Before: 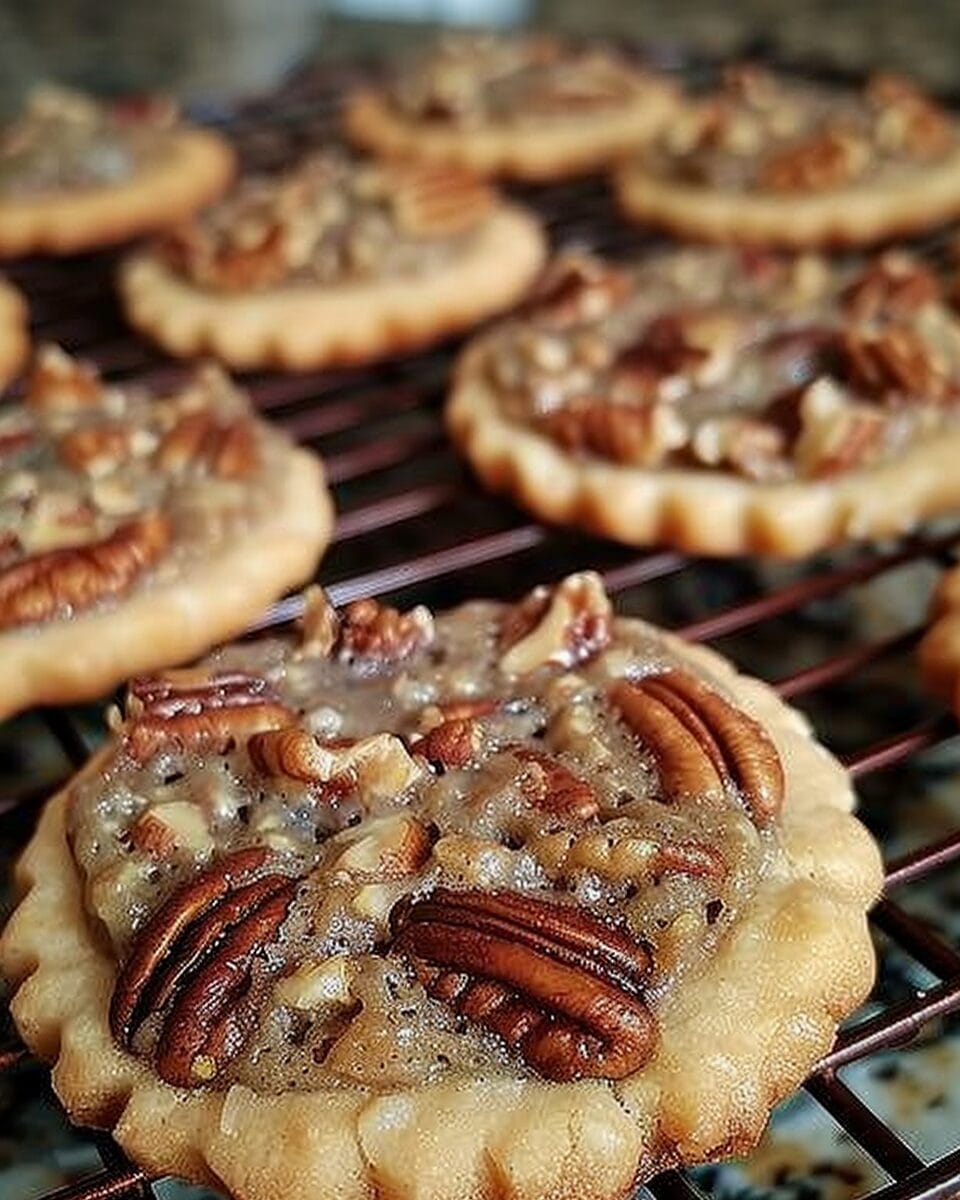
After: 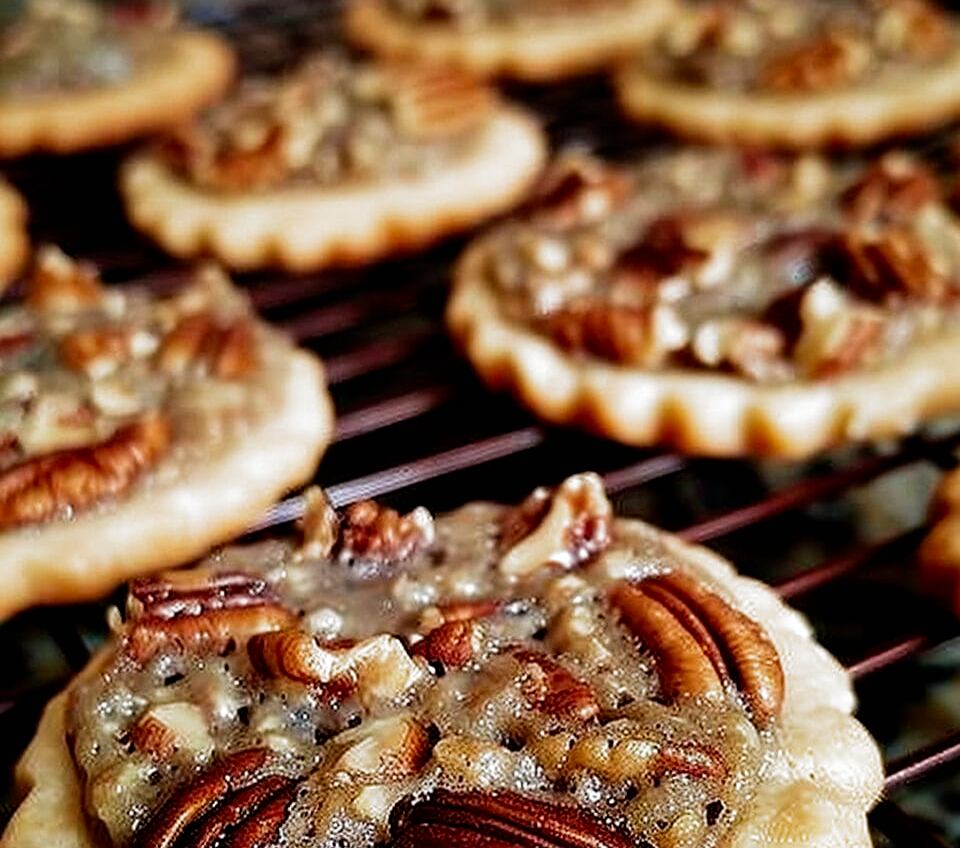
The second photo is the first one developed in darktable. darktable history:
crop and rotate: top 8.293%, bottom 20.996%
filmic rgb: black relative exposure -8.2 EV, white relative exposure 2.2 EV, threshold 3 EV, hardness 7.11, latitude 75%, contrast 1.325, highlights saturation mix -2%, shadows ↔ highlights balance 30%, preserve chrominance no, color science v5 (2021), contrast in shadows safe, contrast in highlights safe, enable highlight reconstruction true
